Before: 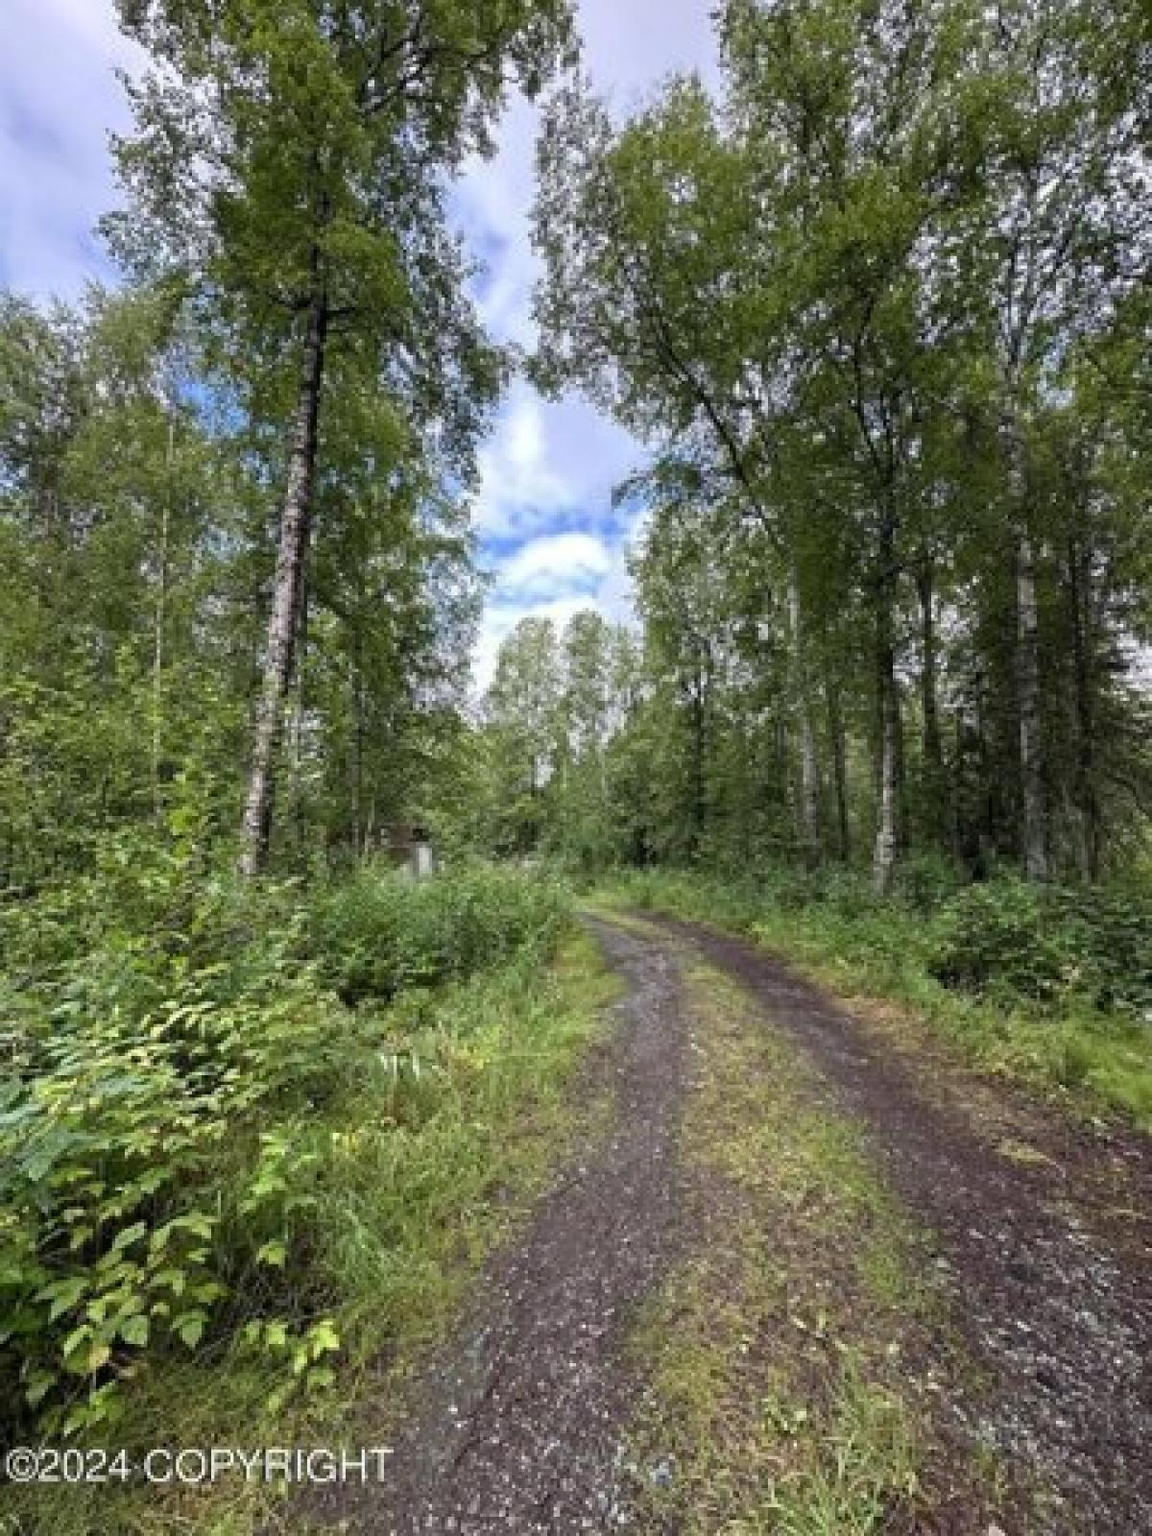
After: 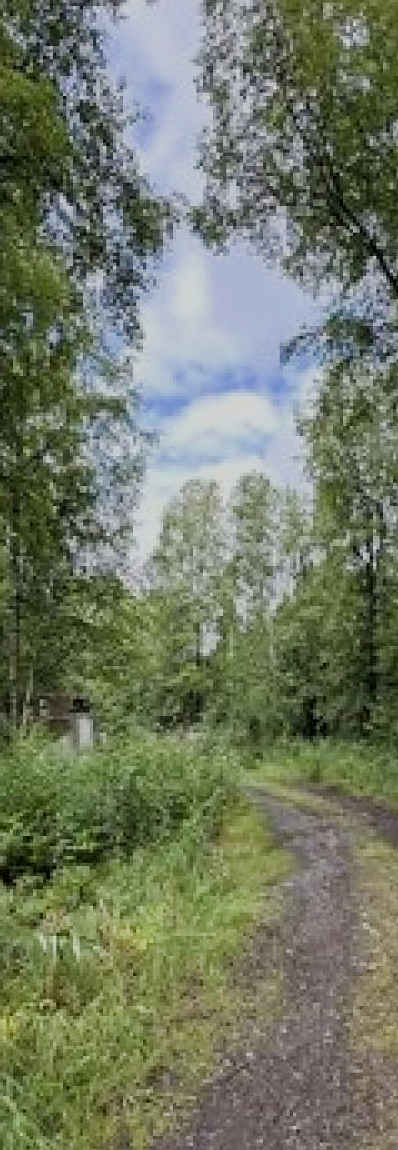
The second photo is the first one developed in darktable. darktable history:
sharpen: amount 0.21
filmic rgb: black relative exposure -16 EV, white relative exposure 6.93 EV, hardness 4.72, iterations of high-quality reconstruction 10
crop and rotate: left 29.772%, top 10.307%, right 37.025%, bottom 17.758%
